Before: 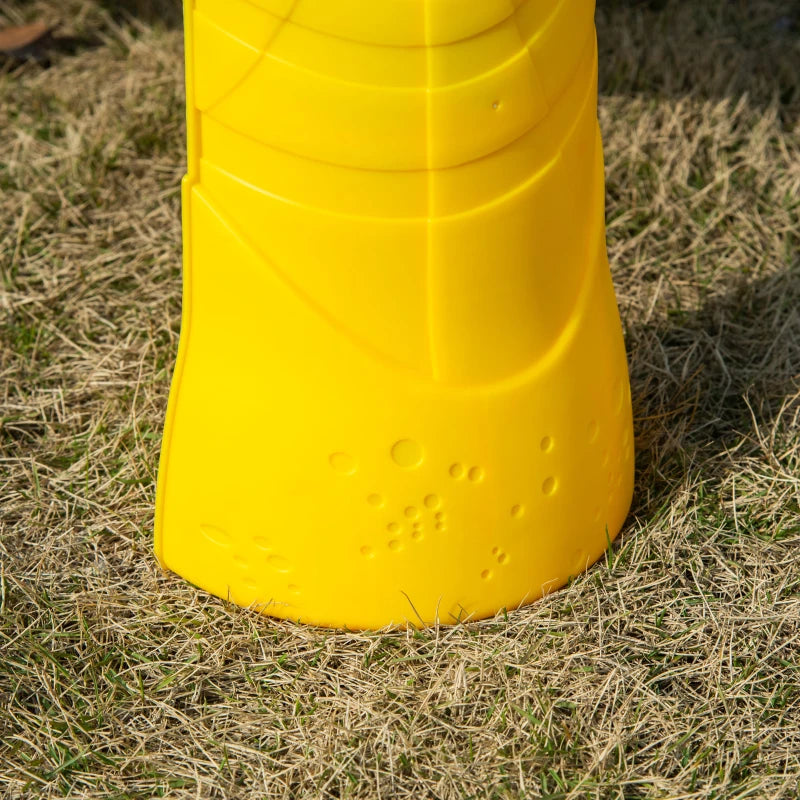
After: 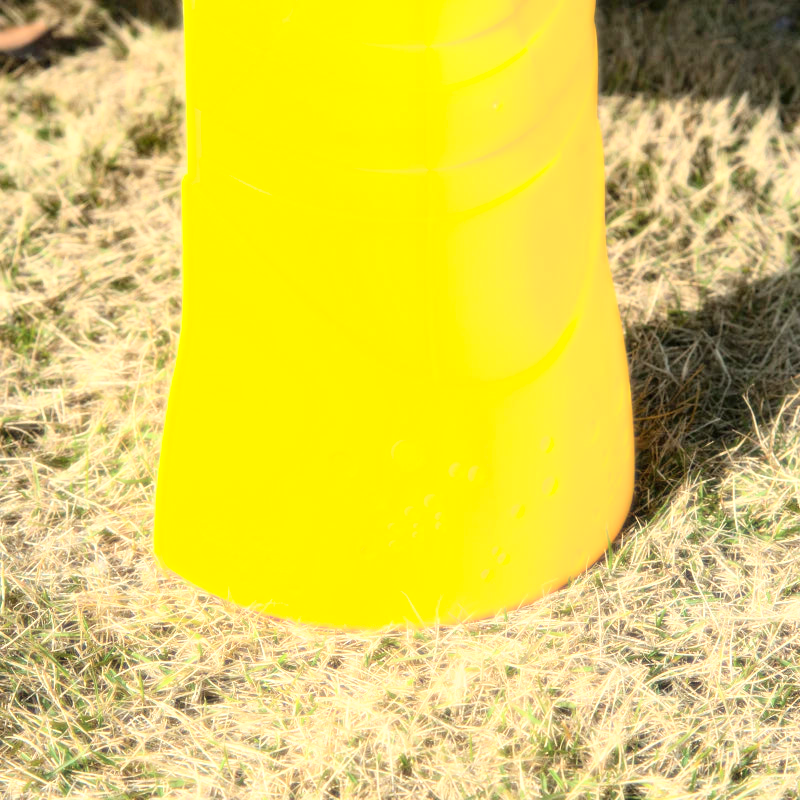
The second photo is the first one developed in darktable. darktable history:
exposure: black level correction 0, exposure 0.9 EV, compensate highlight preservation false
bloom: size 0%, threshold 54.82%, strength 8.31%
